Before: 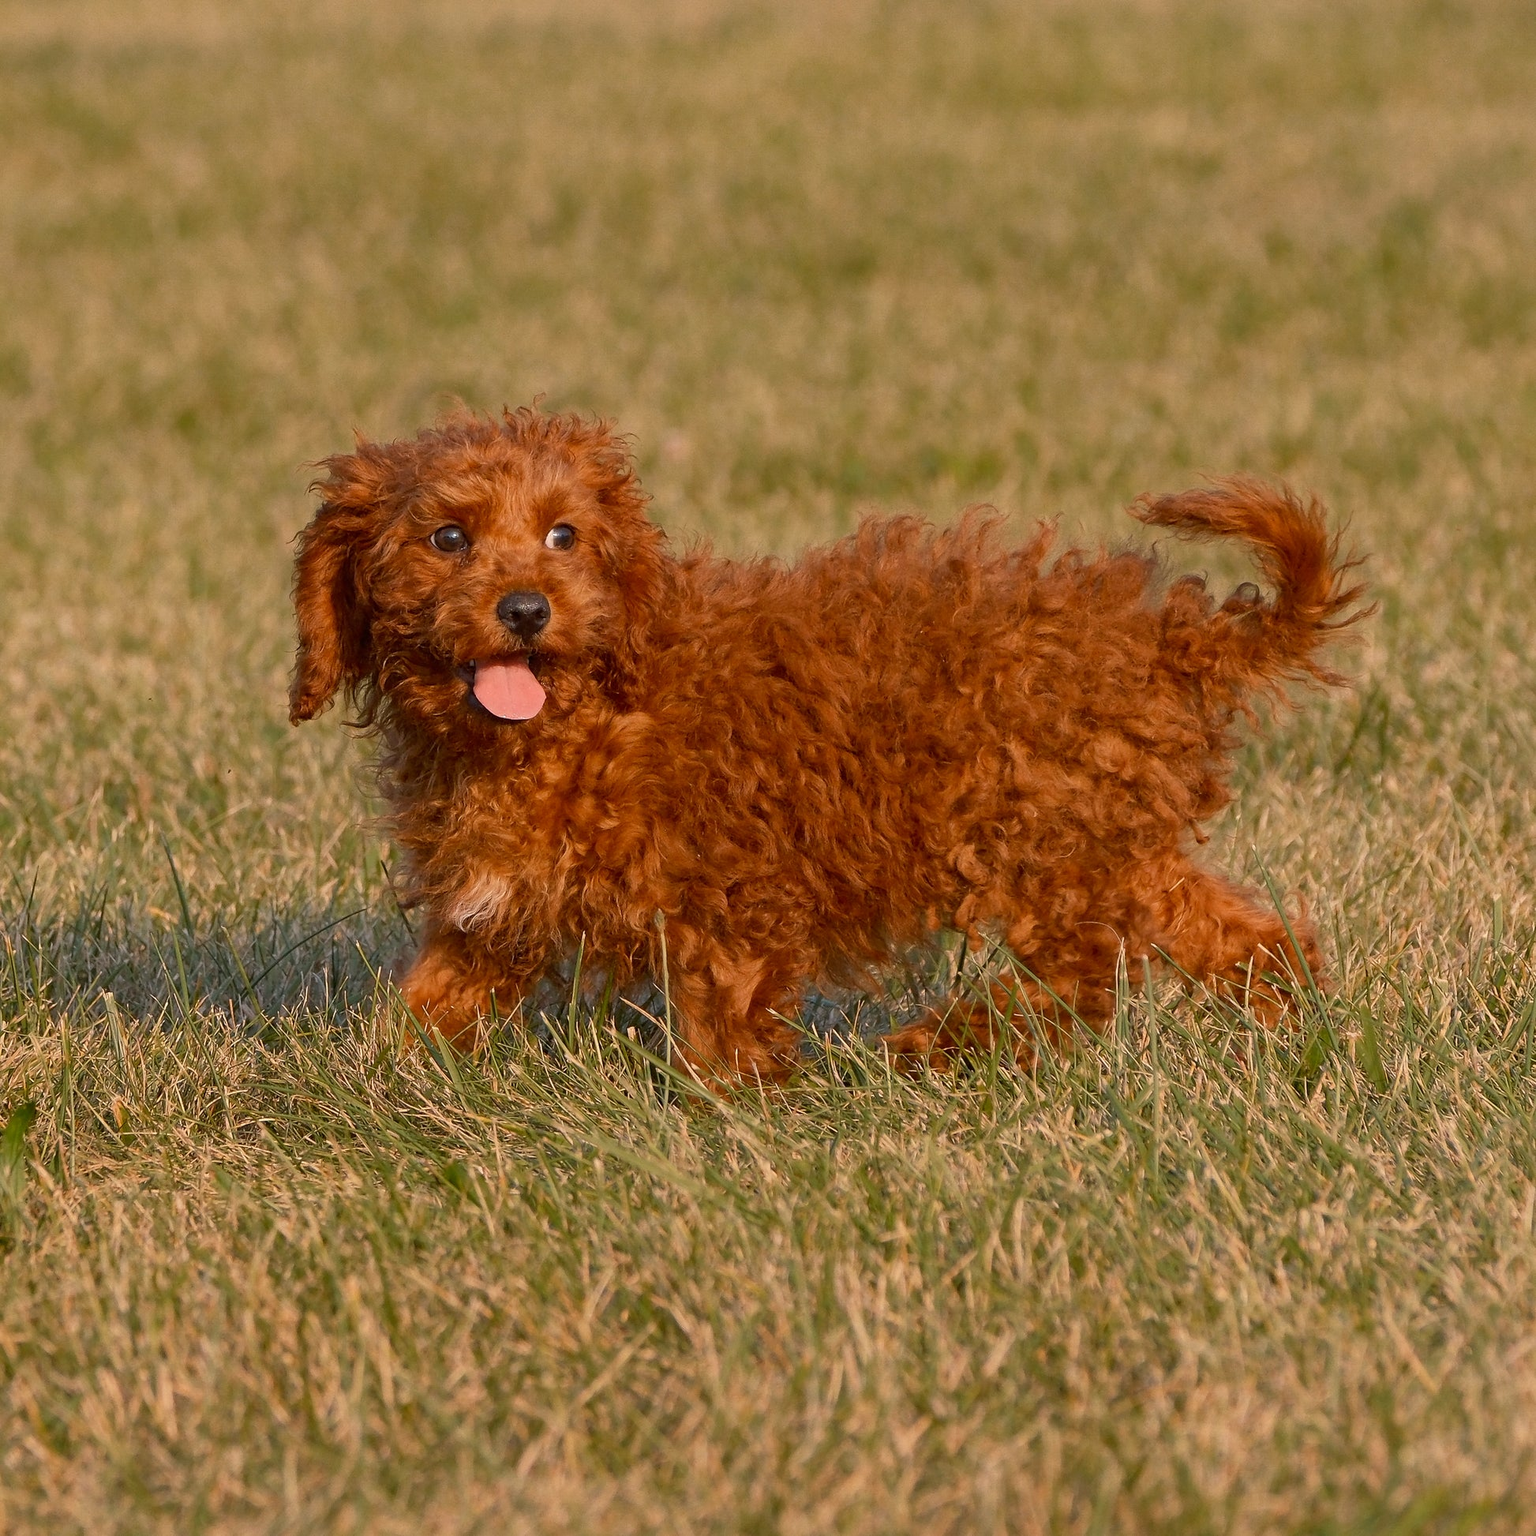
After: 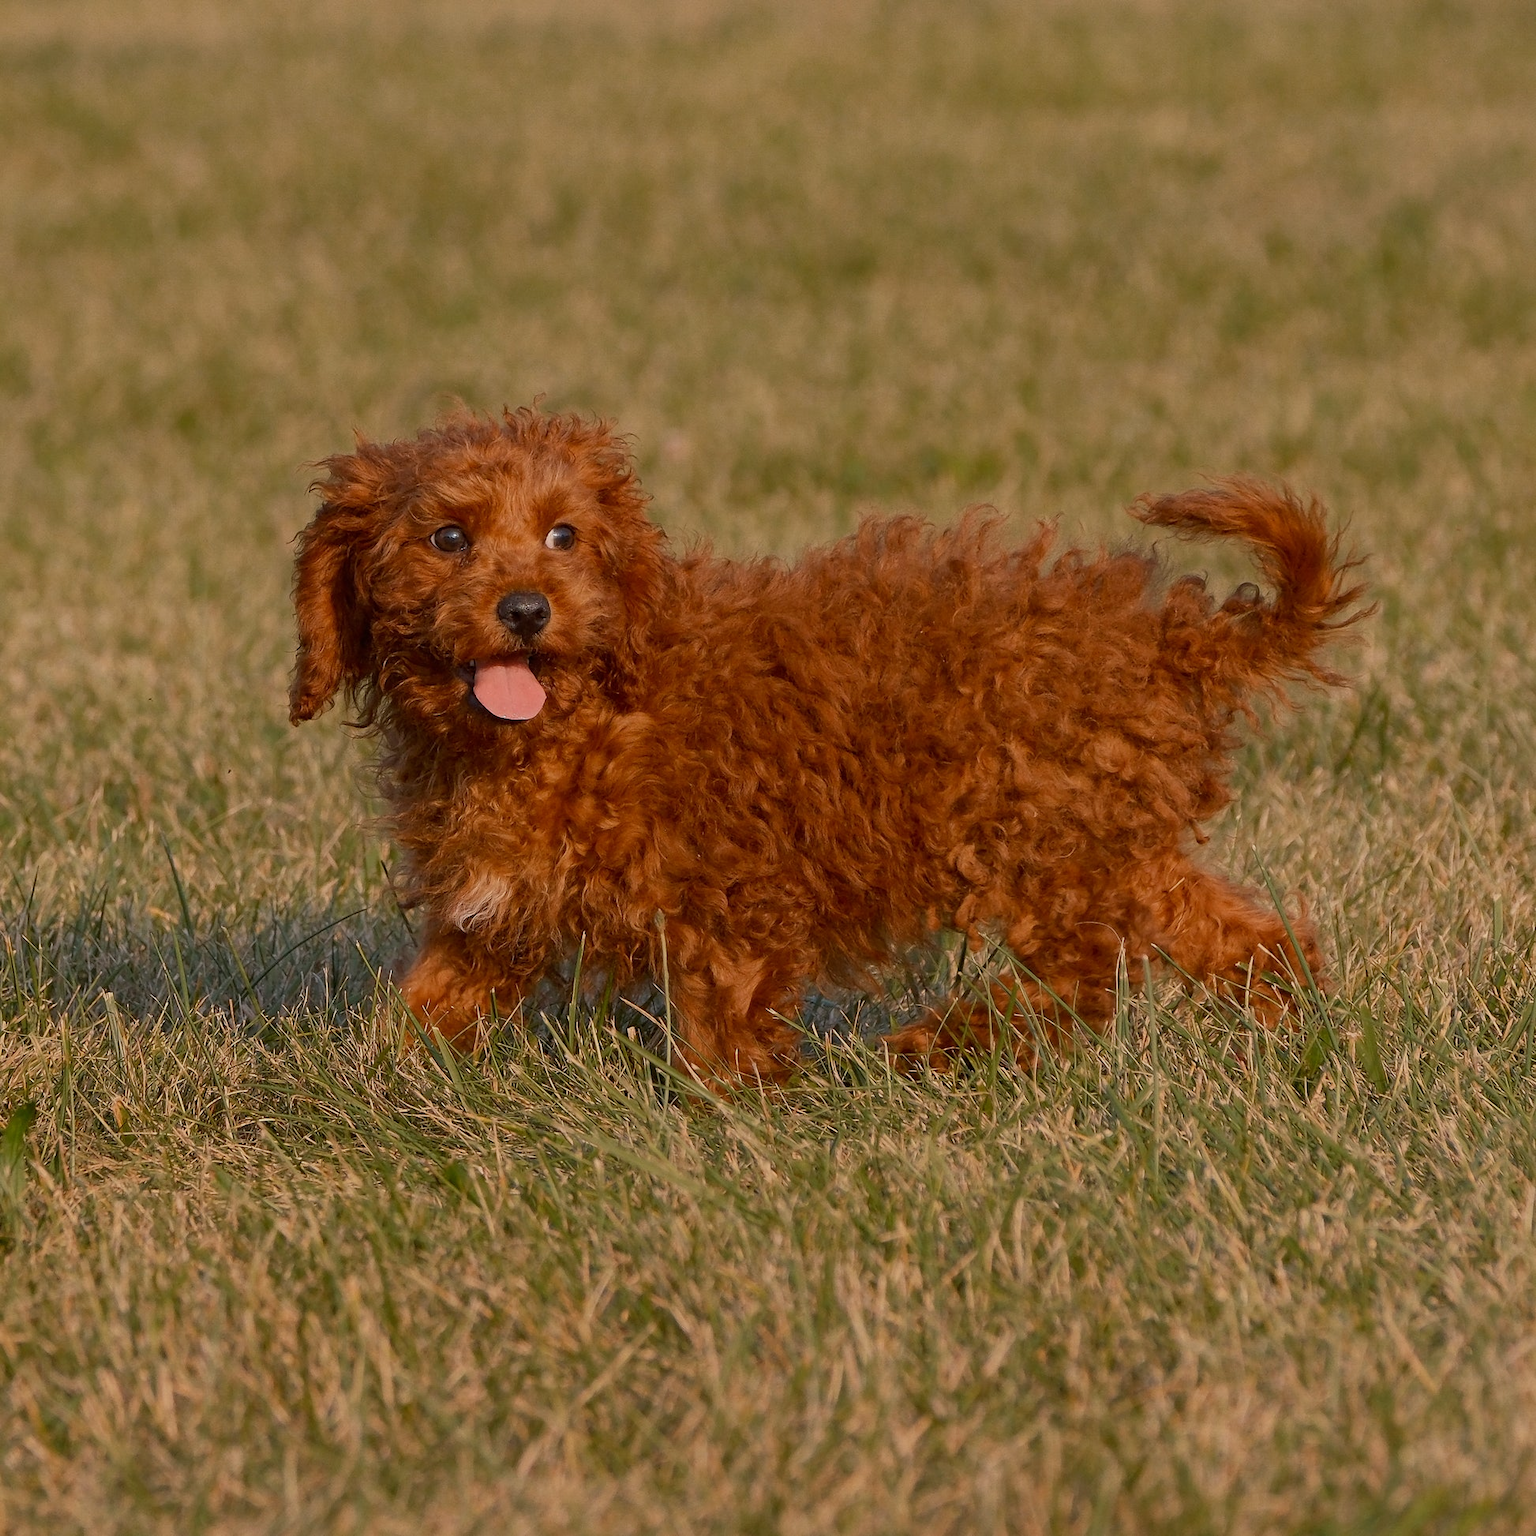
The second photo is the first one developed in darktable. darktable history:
exposure: exposure -0.395 EV, compensate exposure bias true, compensate highlight preservation false
